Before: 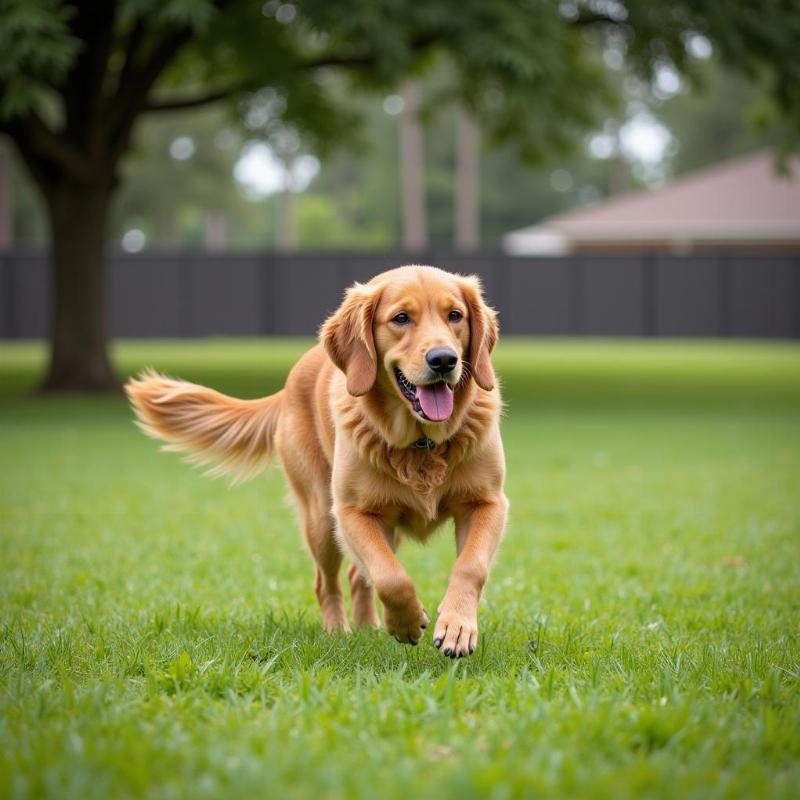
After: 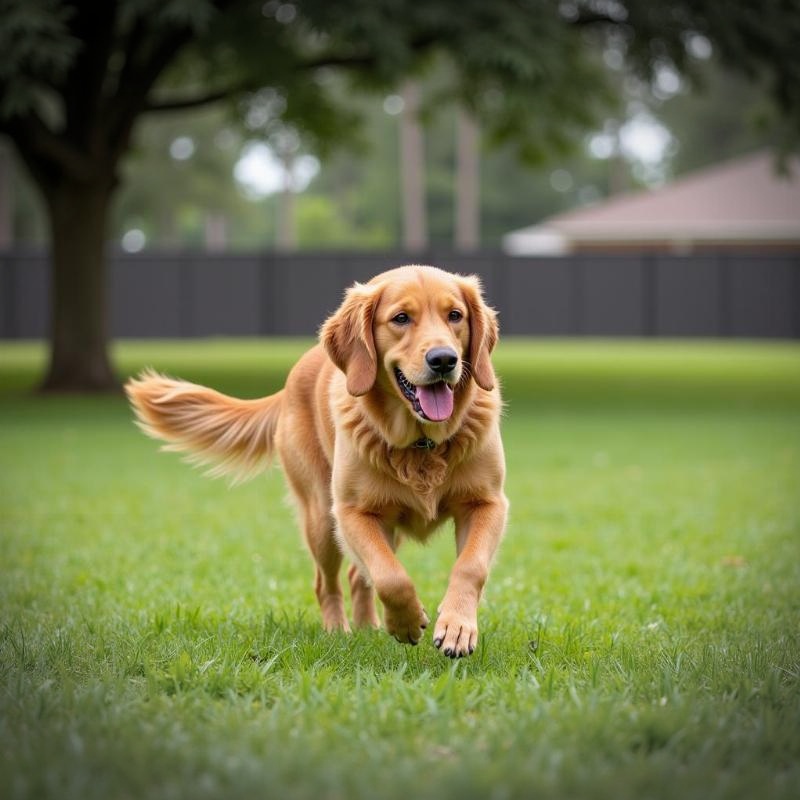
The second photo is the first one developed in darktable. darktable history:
vignetting: fall-off start 99.33%, width/height ratio 1.308
